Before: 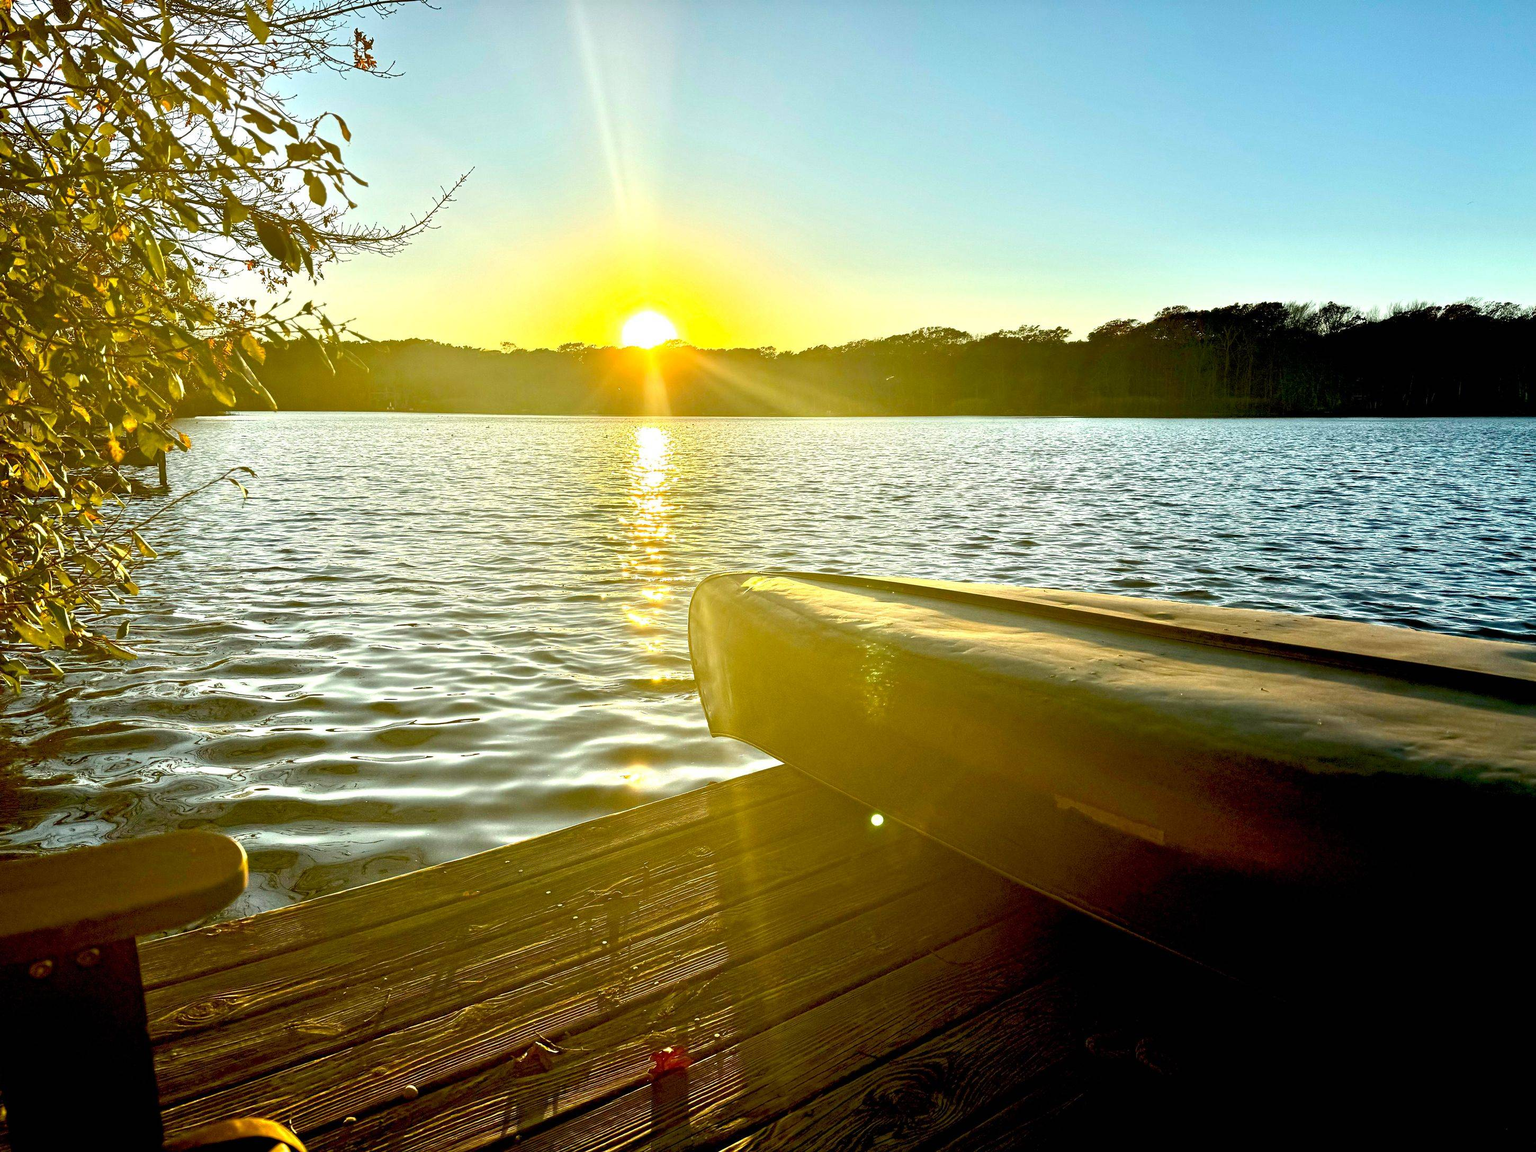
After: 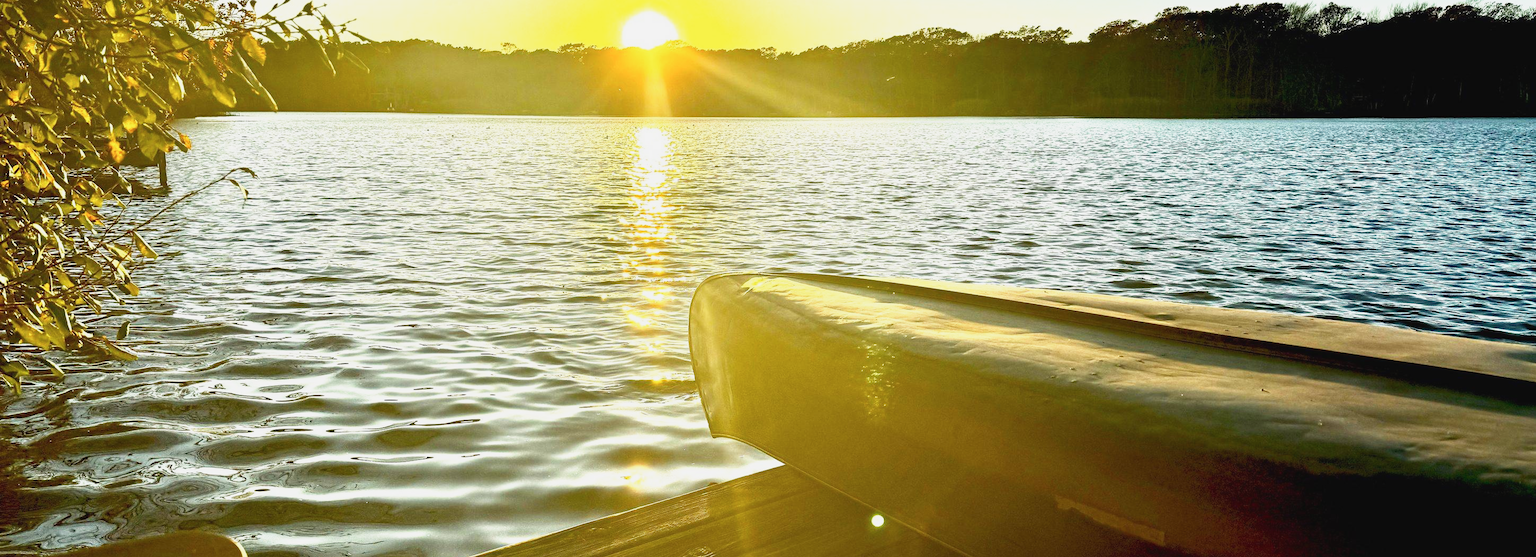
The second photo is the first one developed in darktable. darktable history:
base curve: curves: ch0 [(0, 0) (0.688, 0.865) (1, 1)], preserve colors none
crop and rotate: top 26.056%, bottom 25.543%
contrast brightness saturation: contrast -0.08, brightness -0.04, saturation -0.11
